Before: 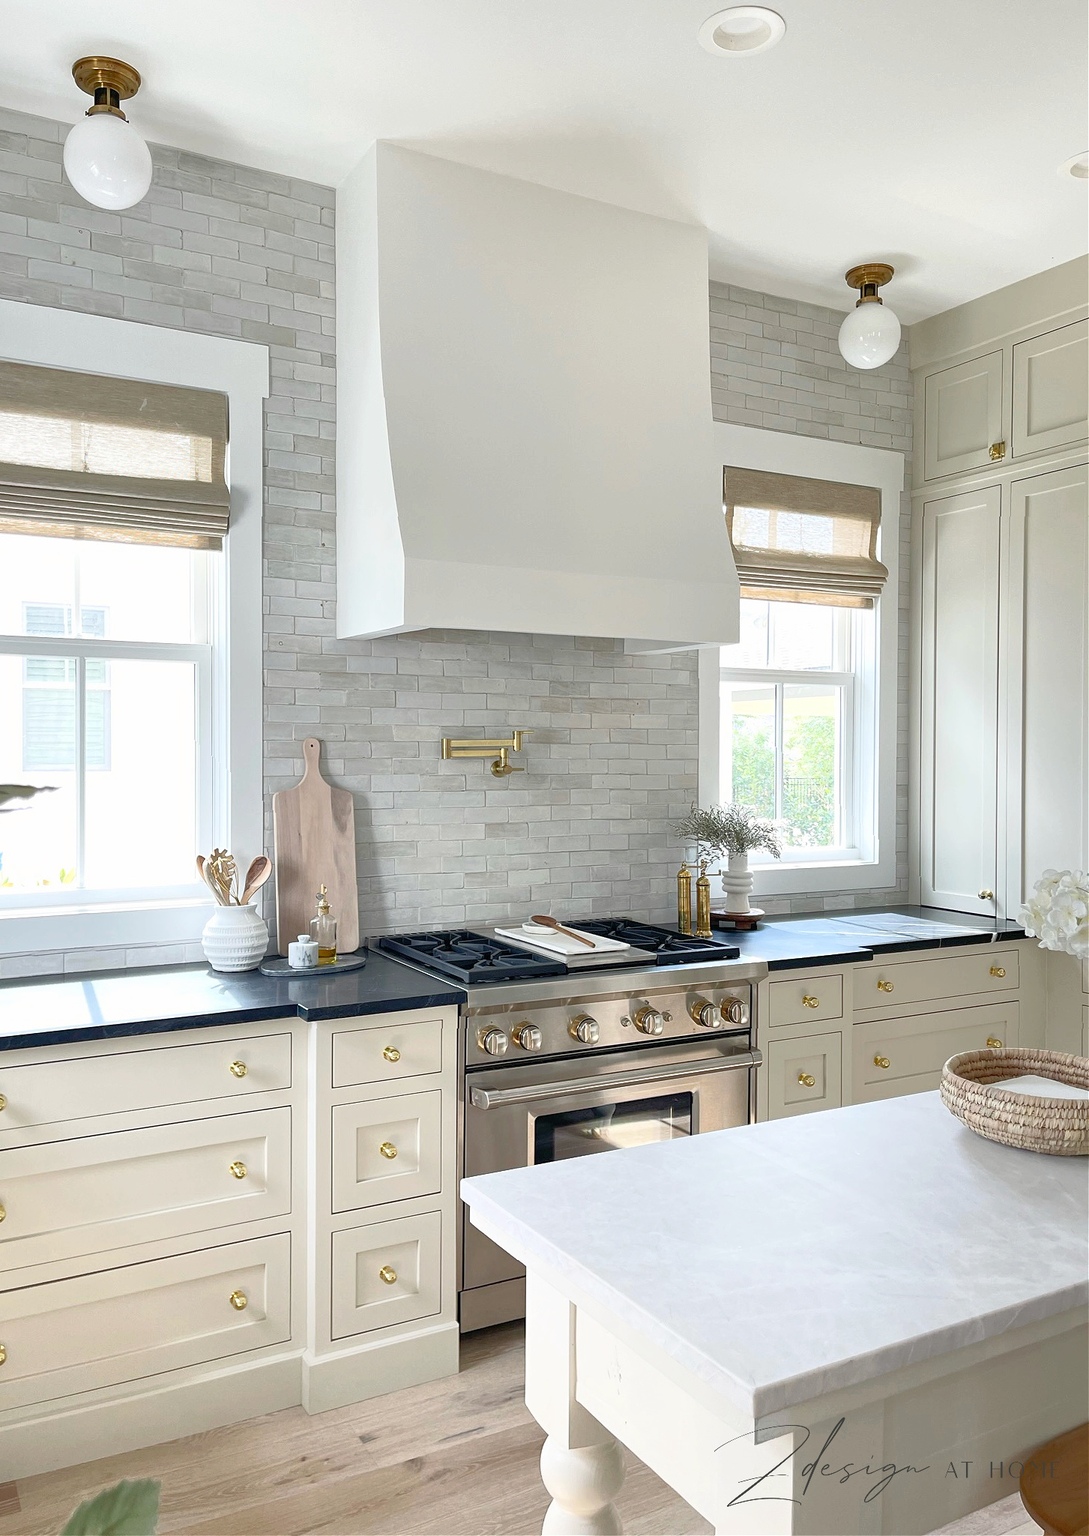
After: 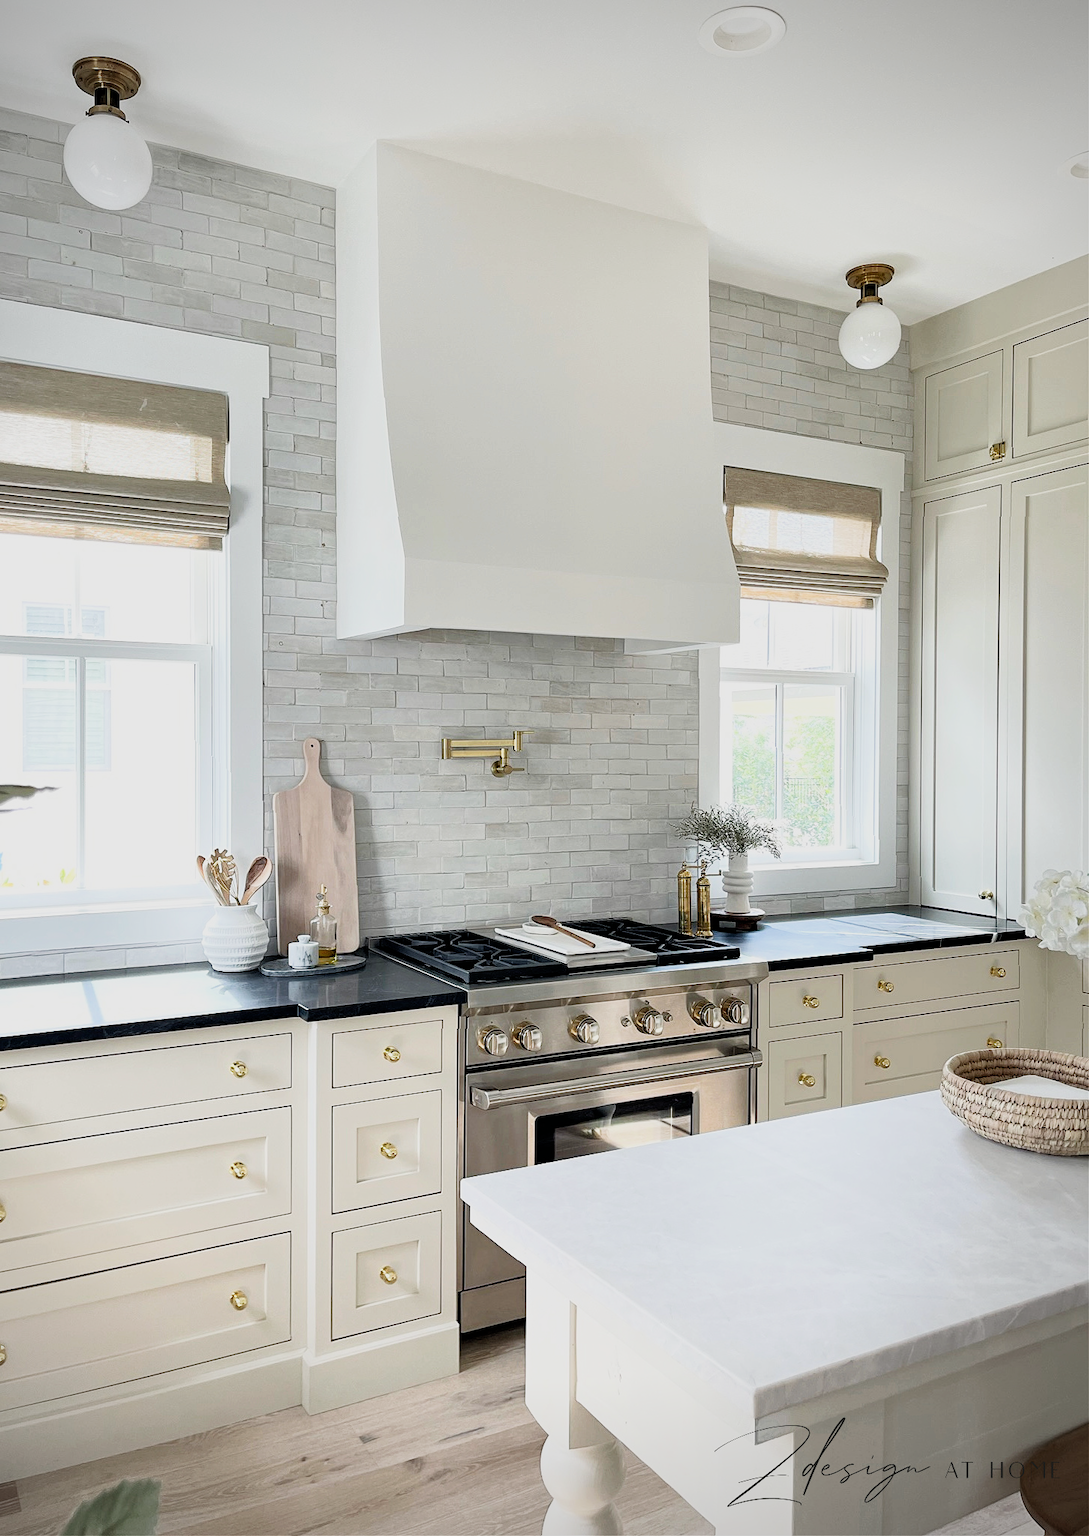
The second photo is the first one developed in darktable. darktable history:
filmic rgb: black relative exposure -5 EV, hardness 2.88, contrast 1.4, highlights saturation mix -30%
vignetting: on, module defaults
